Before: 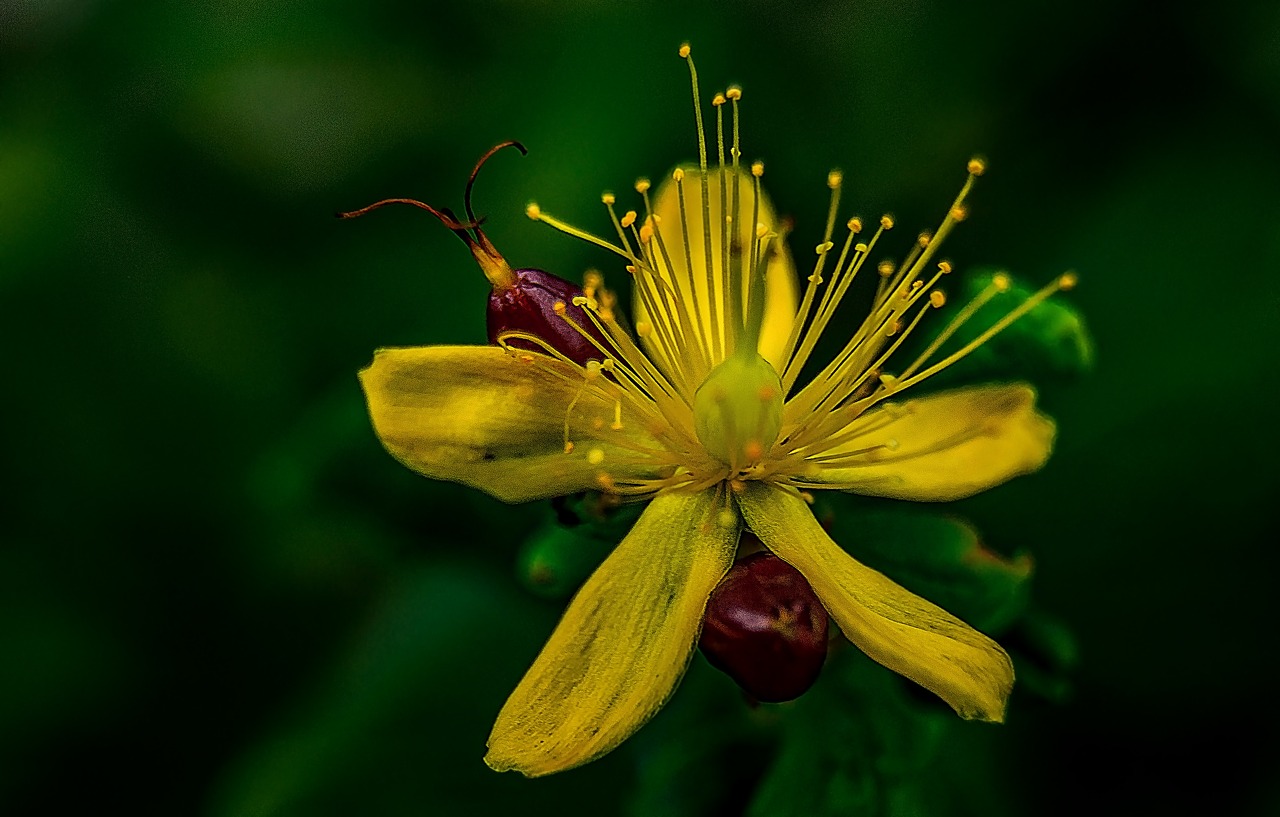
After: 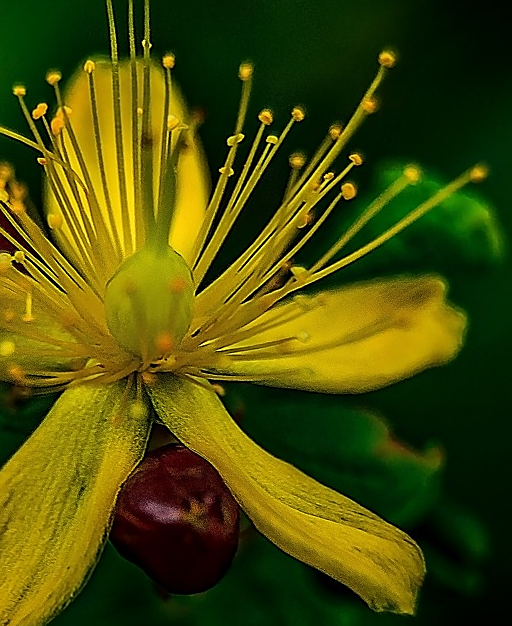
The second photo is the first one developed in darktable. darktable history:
crop: left 46.025%, top 13.236%, right 13.944%, bottom 10.024%
sharpen: radius 1.53, amount 0.369, threshold 1.398
